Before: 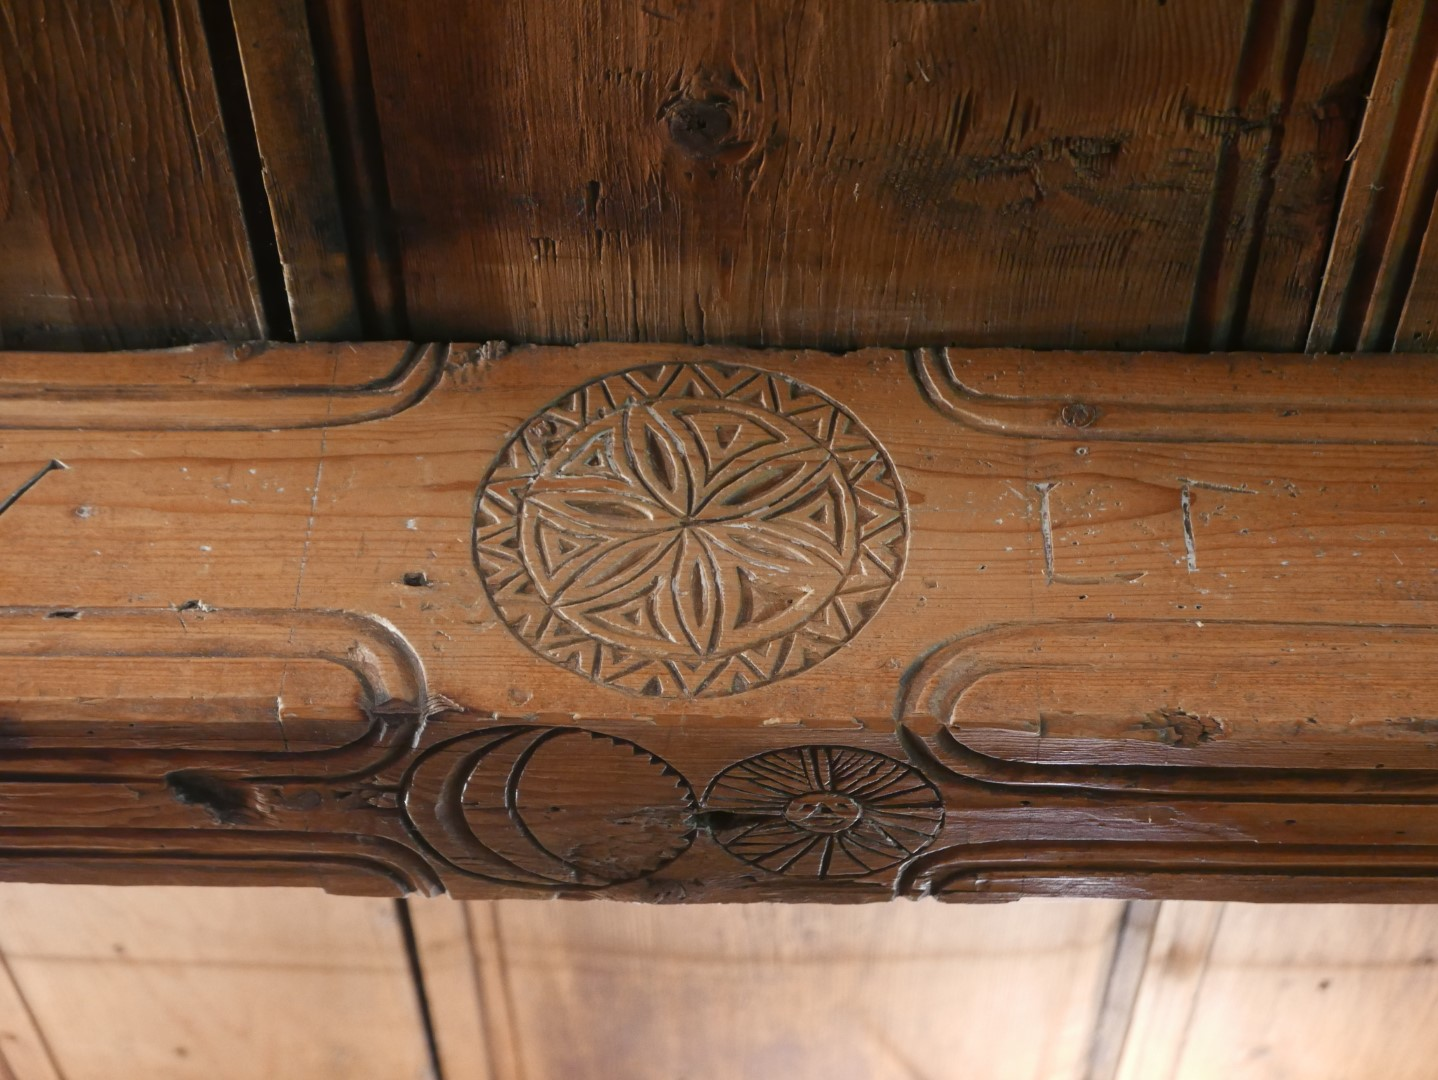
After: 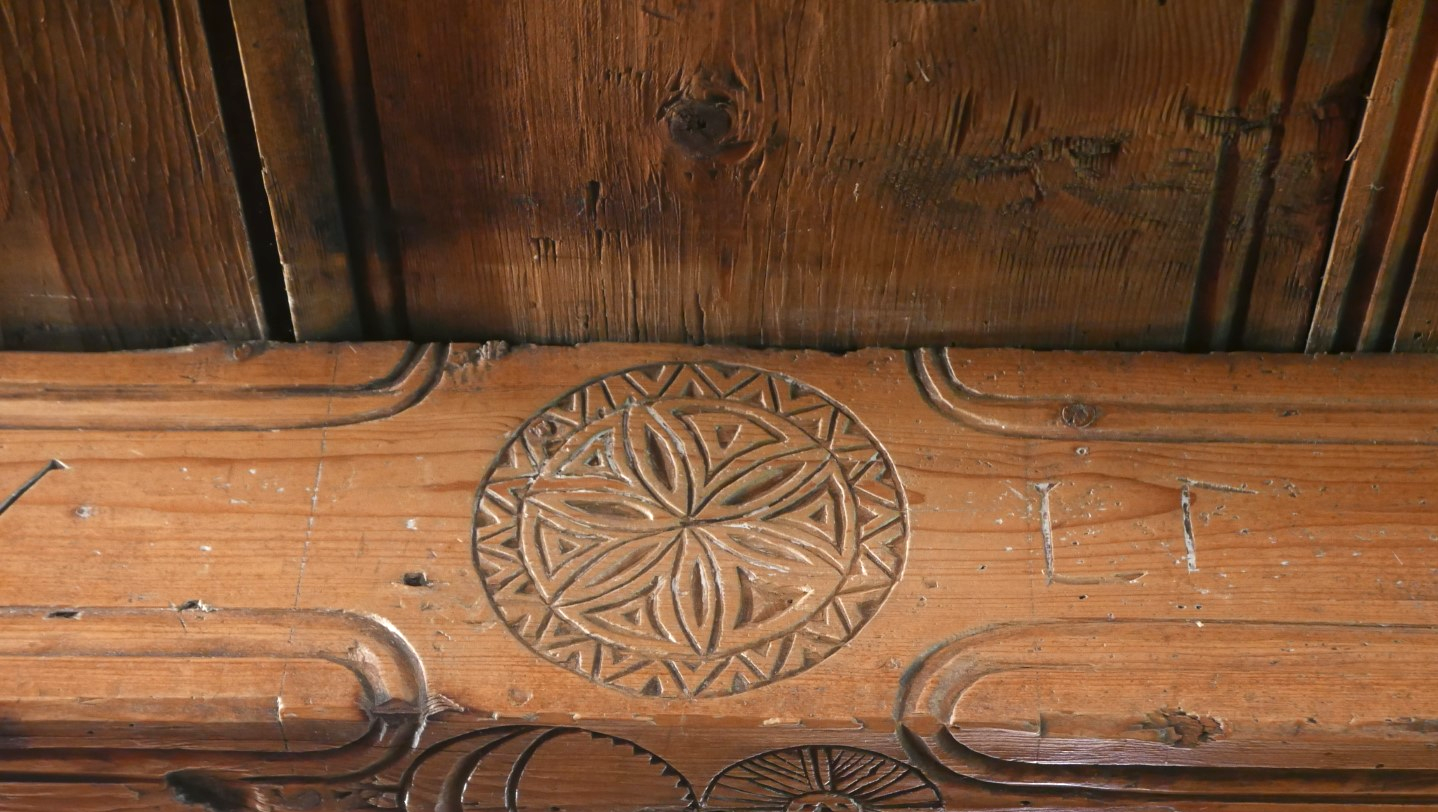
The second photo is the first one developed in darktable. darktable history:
crop: bottom 24.723%
exposure: exposure 0.55 EV, compensate highlight preservation false
